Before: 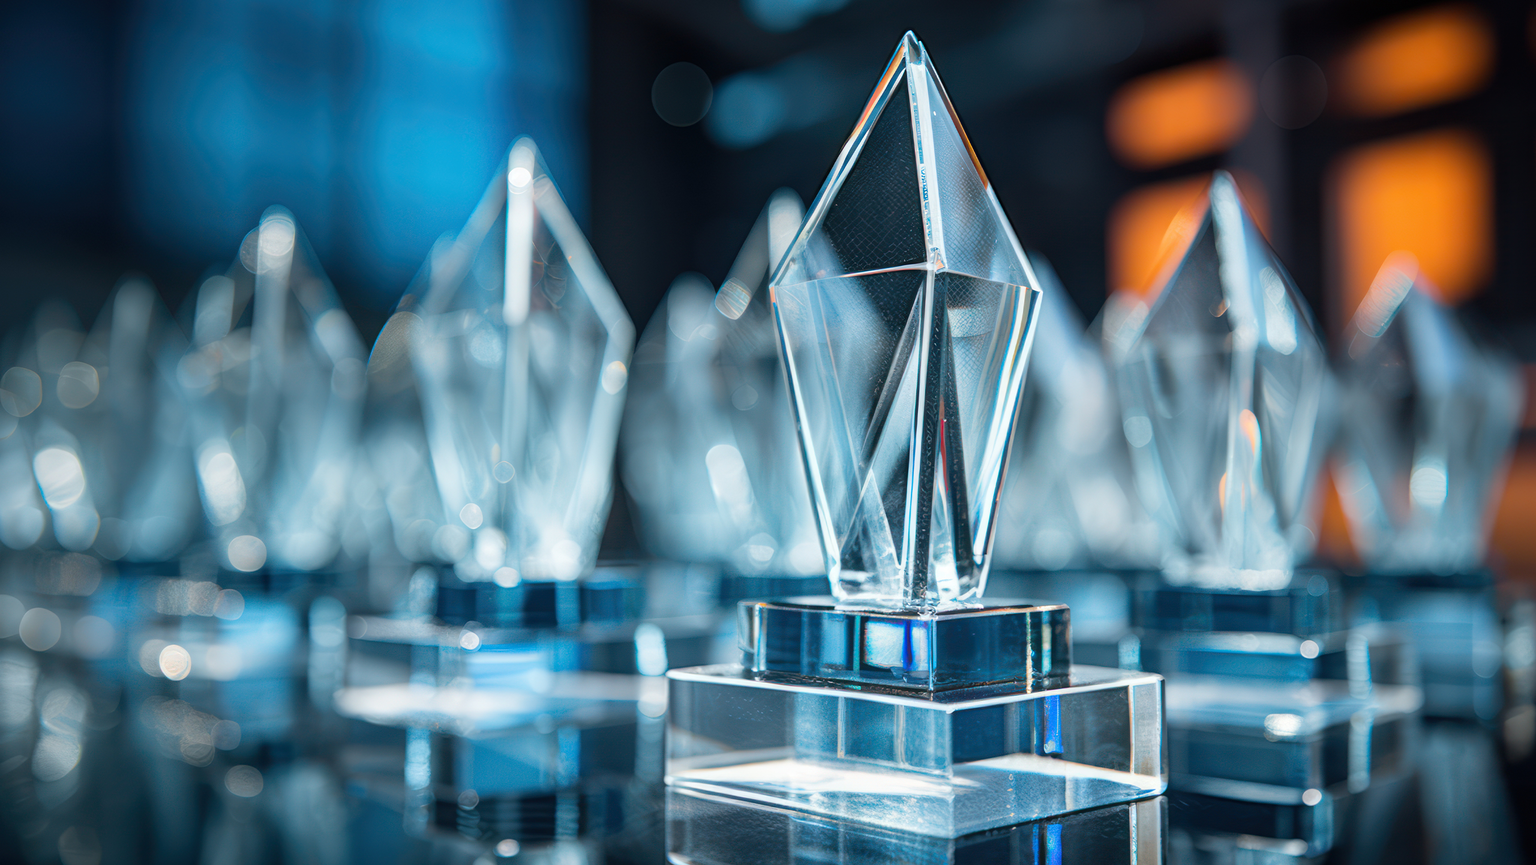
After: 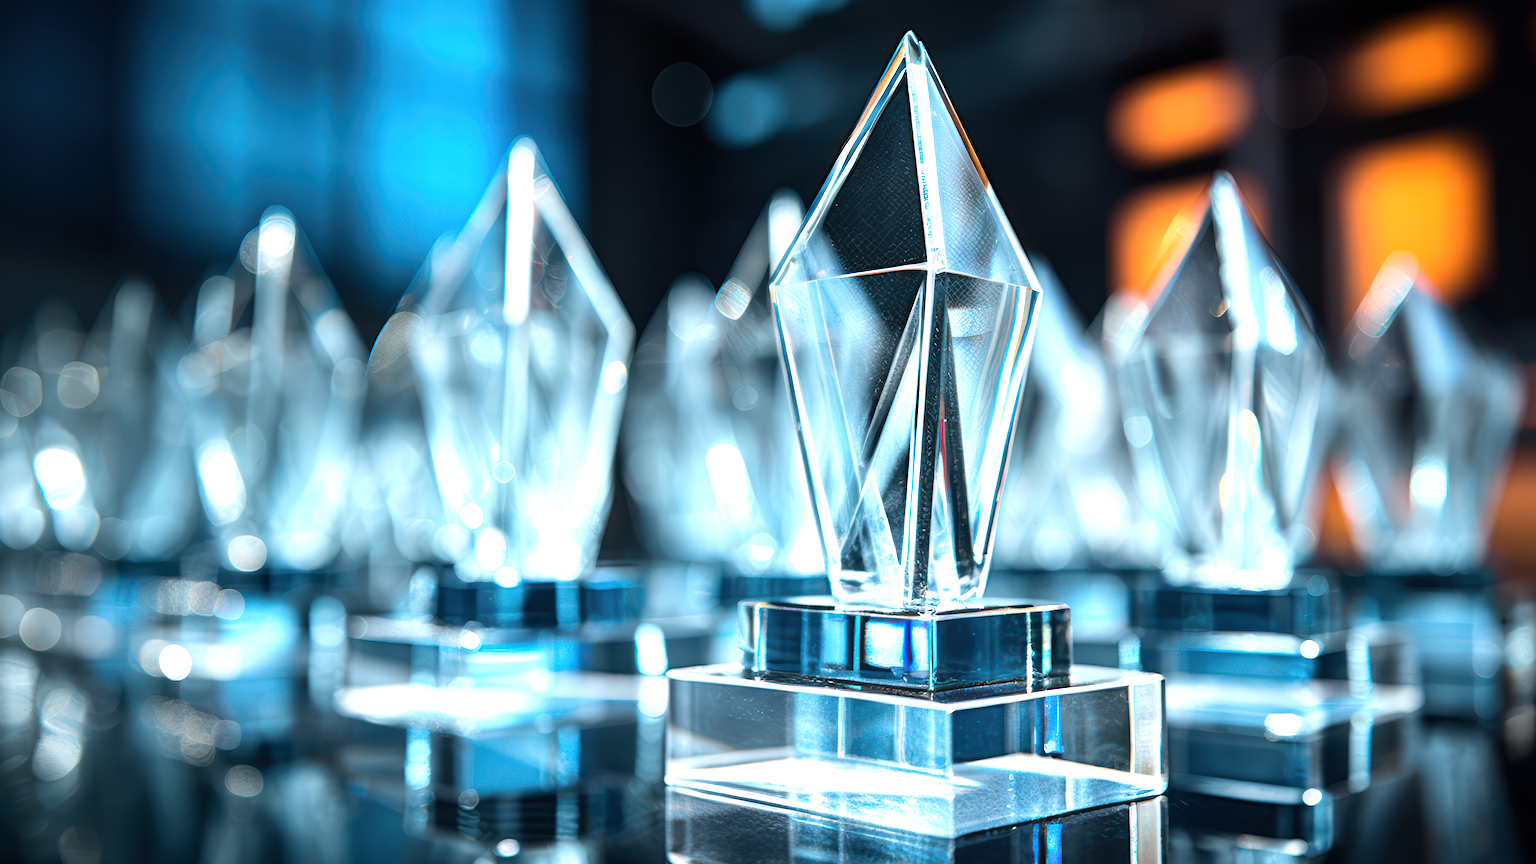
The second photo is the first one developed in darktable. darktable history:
tone equalizer: -8 EV -0.78 EV, -7 EV -0.672 EV, -6 EV -0.613 EV, -5 EV -0.365 EV, -3 EV 0.386 EV, -2 EV 0.6 EV, -1 EV 0.693 EV, +0 EV 0.754 EV, edges refinement/feathering 500, mask exposure compensation -1.57 EV, preserve details no
exposure: exposure 0.22 EV, compensate exposure bias true, compensate highlight preservation false
